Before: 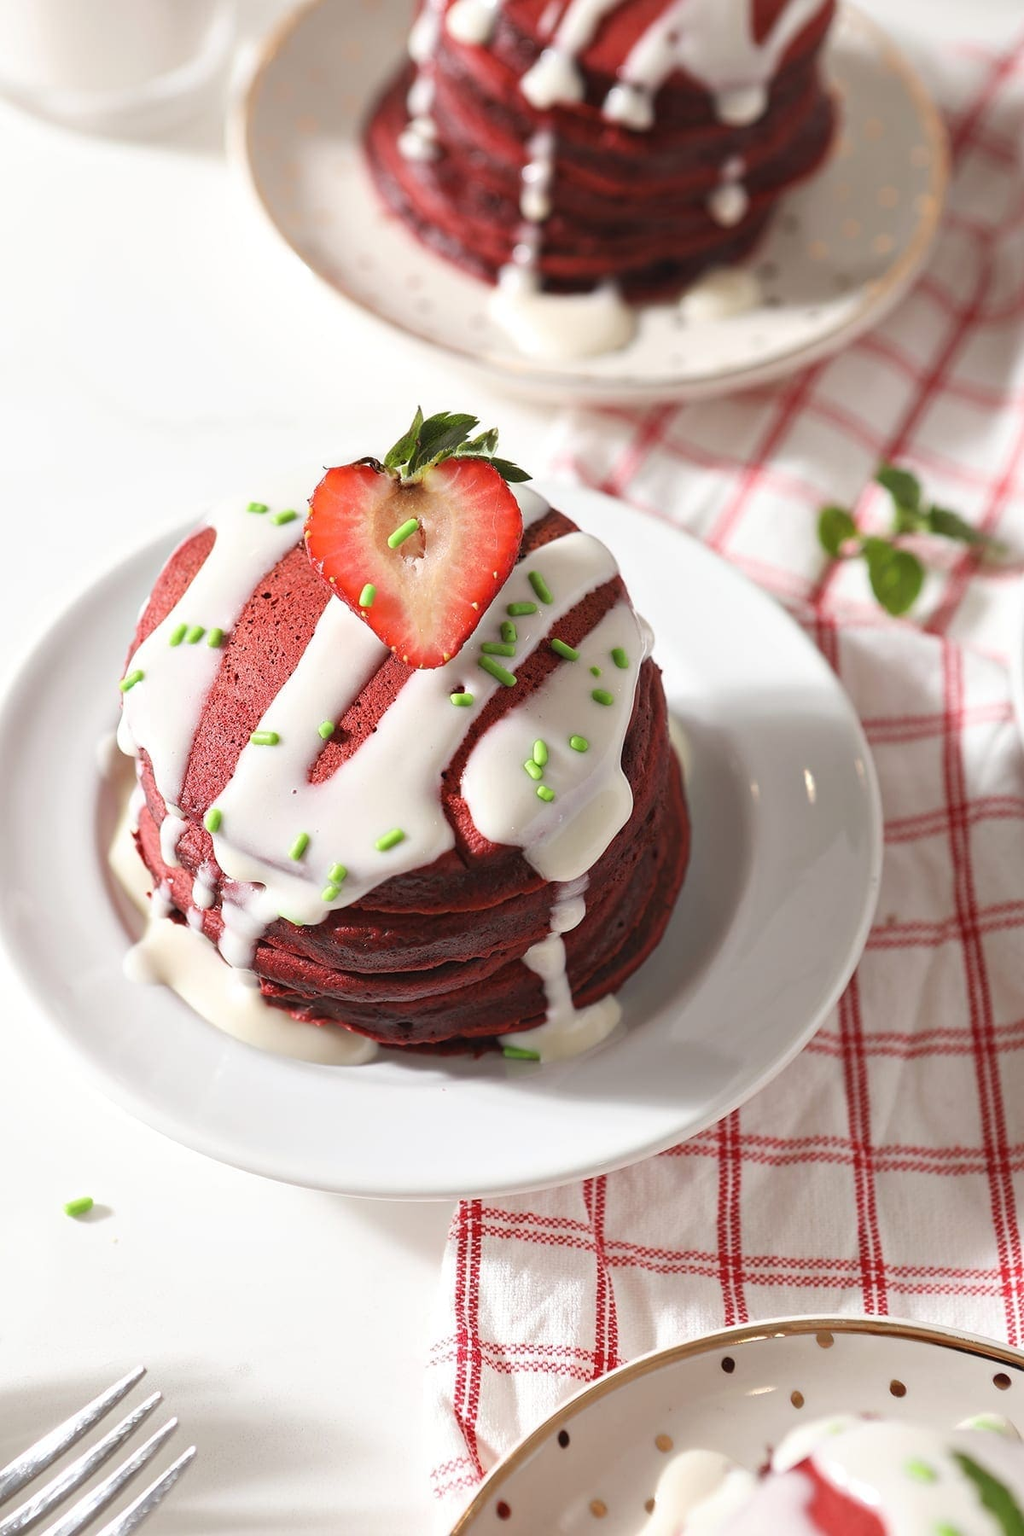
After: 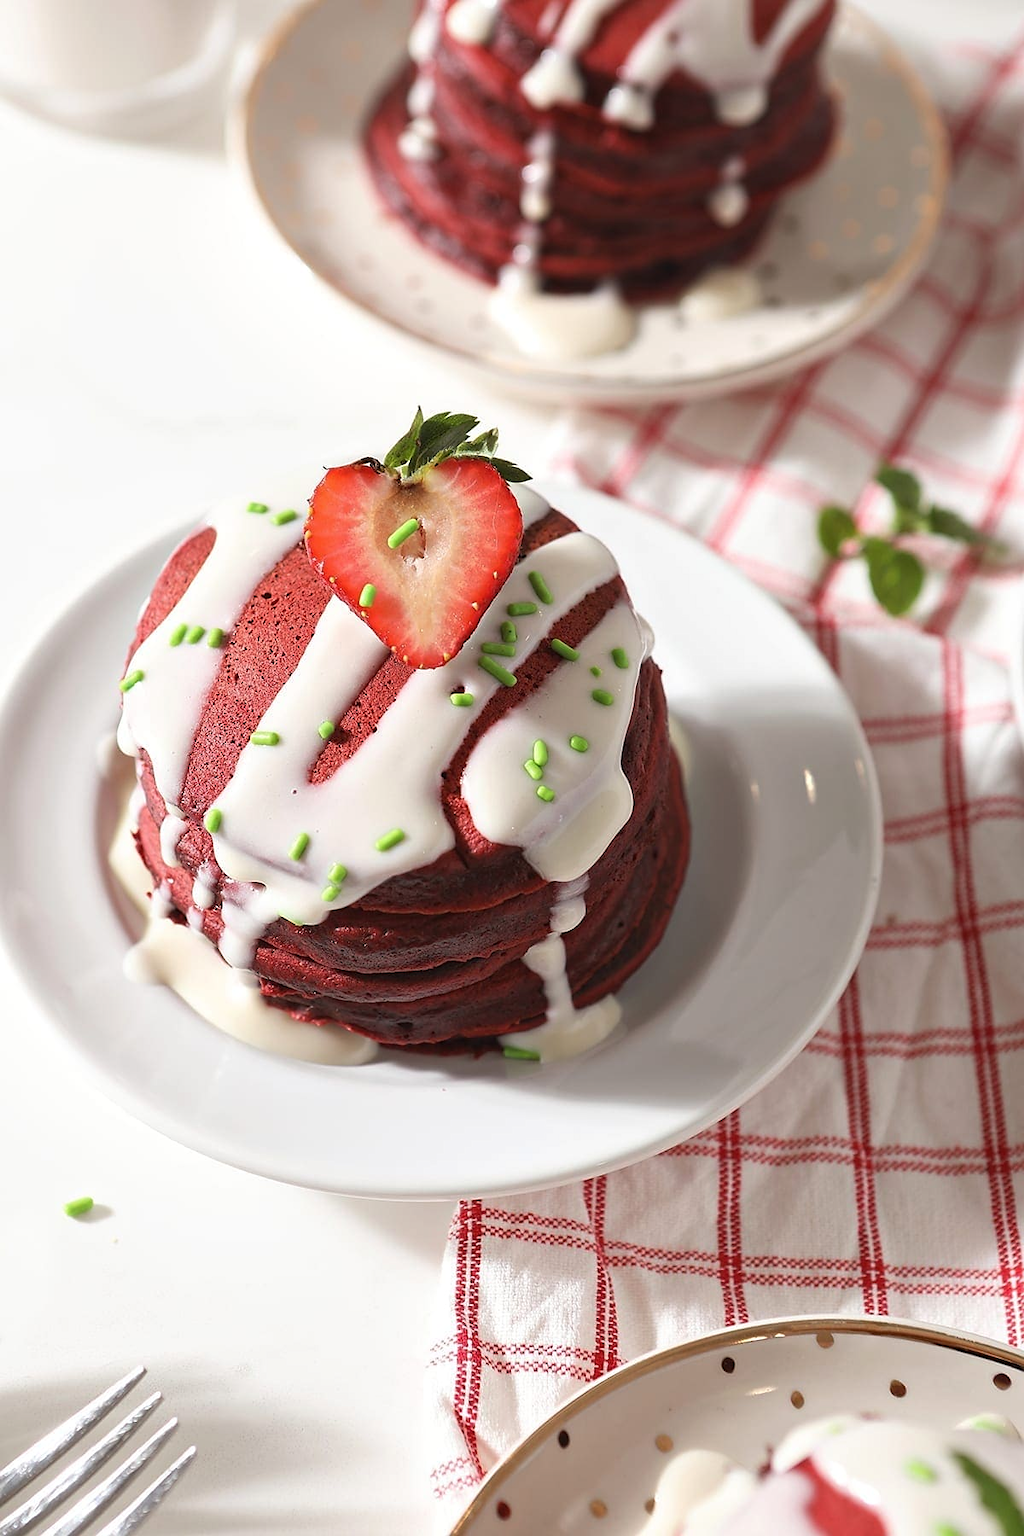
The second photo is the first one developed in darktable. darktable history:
sharpen: radius 1.544, amount 0.37, threshold 1.417
base curve: curves: ch0 [(0, 0) (0.303, 0.277) (1, 1)], preserve colors none
